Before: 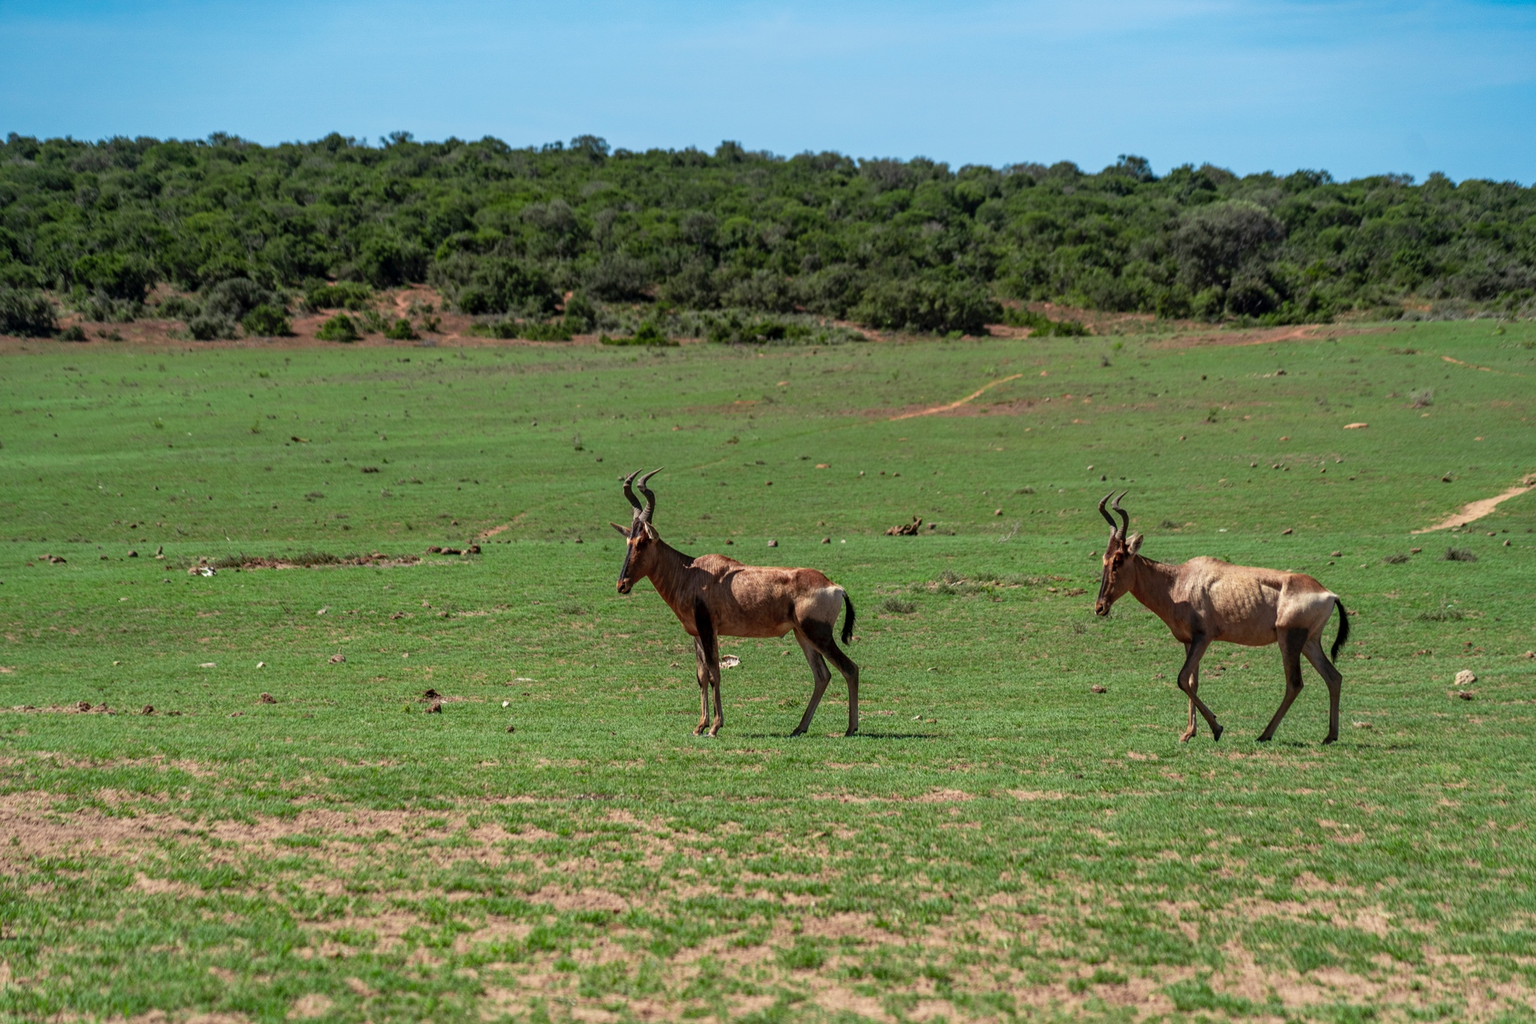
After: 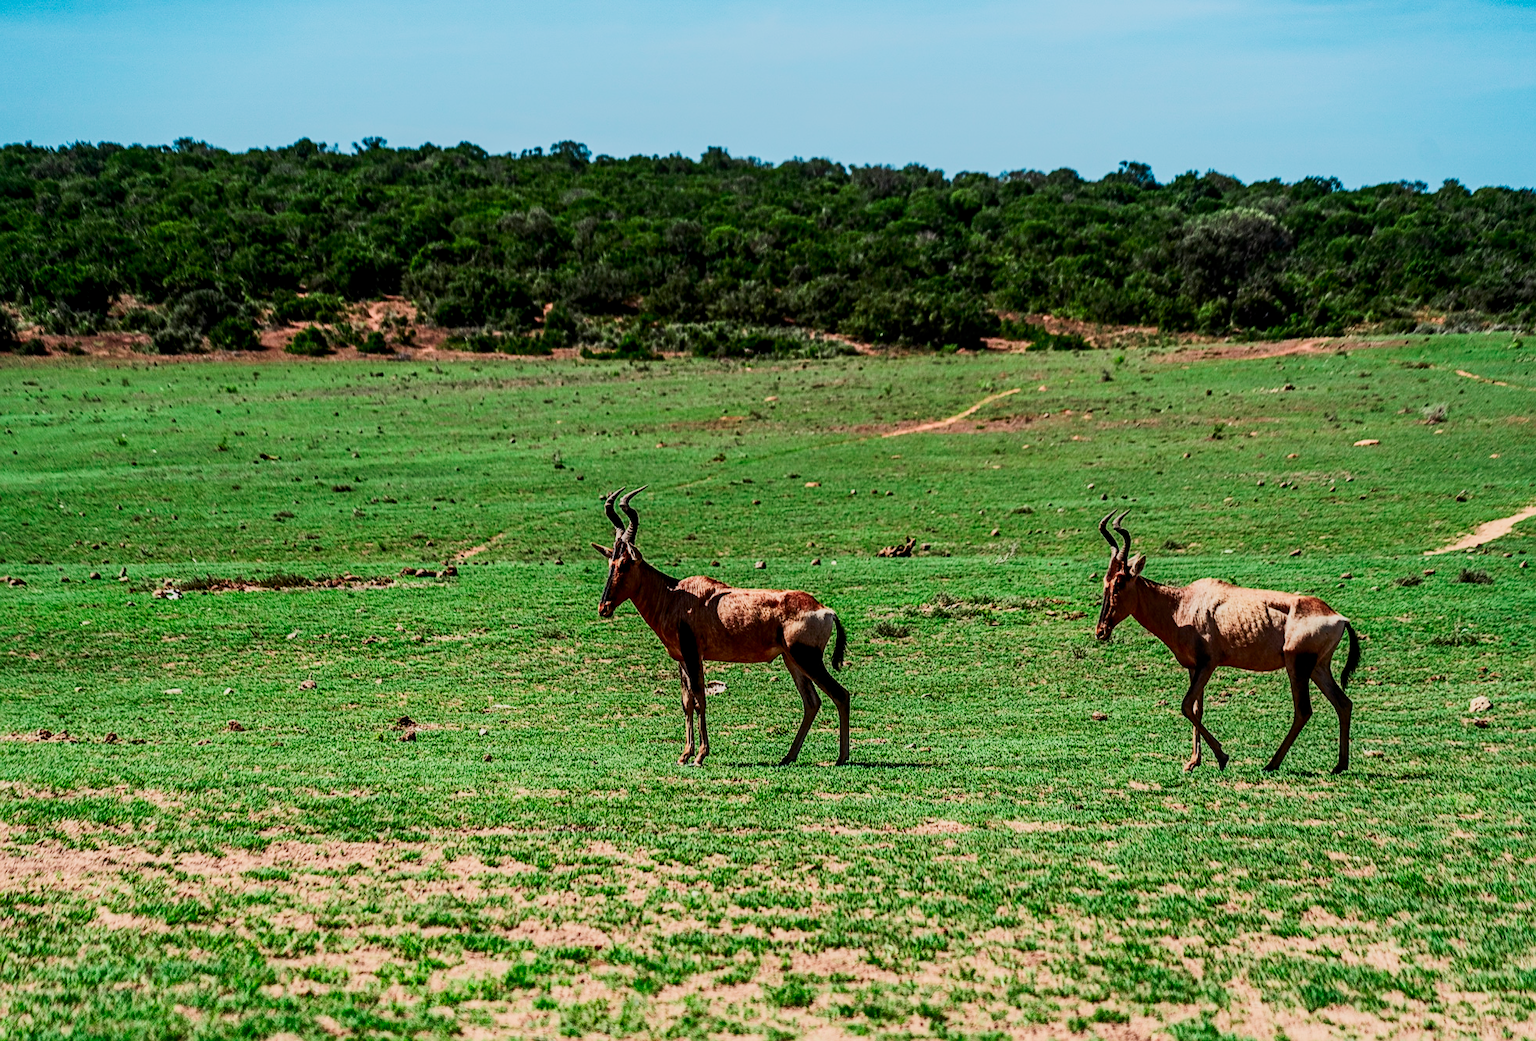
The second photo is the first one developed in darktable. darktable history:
crop and rotate: left 2.716%, right 1.084%, bottom 2.098%
sharpen: on, module defaults
tone equalizer: on, module defaults
tone curve: curves: ch0 [(0, 0.014) (0.036, 0.047) (0.15, 0.156) (0.27, 0.258) (0.511, 0.506) (0.761, 0.741) (1, 0.919)]; ch1 [(0, 0) (0.179, 0.173) (0.322, 0.32) (0.429, 0.431) (0.502, 0.5) (0.519, 0.522) (0.562, 0.575) (0.631, 0.65) (0.72, 0.692) (1, 1)]; ch2 [(0, 0) (0.29, 0.295) (0.404, 0.436) (0.497, 0.498) (0.533, 0.556) (0.599, 0.607) (0.696, 0.707) (1, 1)], preserve colors none
local contrast: on, module defaults
filmic rgb: black relative exposure -7.65 EV, white relative exposure 4.56 EV, hardness 3.61, color science v5 (2021), contrast in shadows safe, contrast in highlights safe
contrast brightness saturation: contrast 0.406, brightness 0.042, saturation 0.247
